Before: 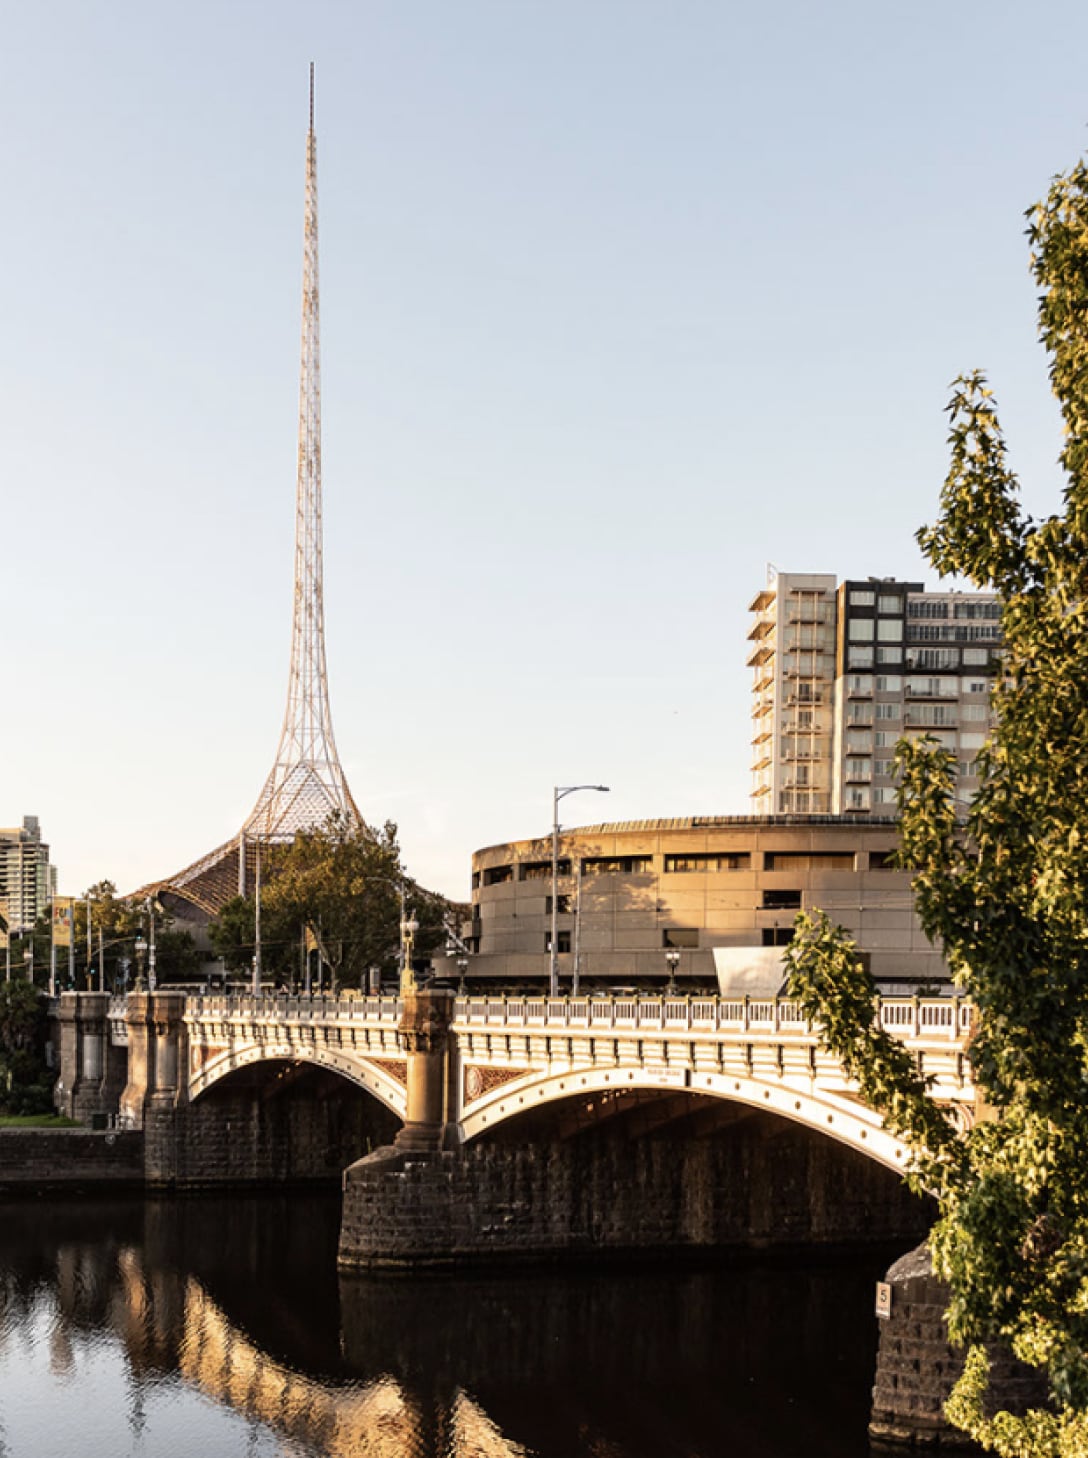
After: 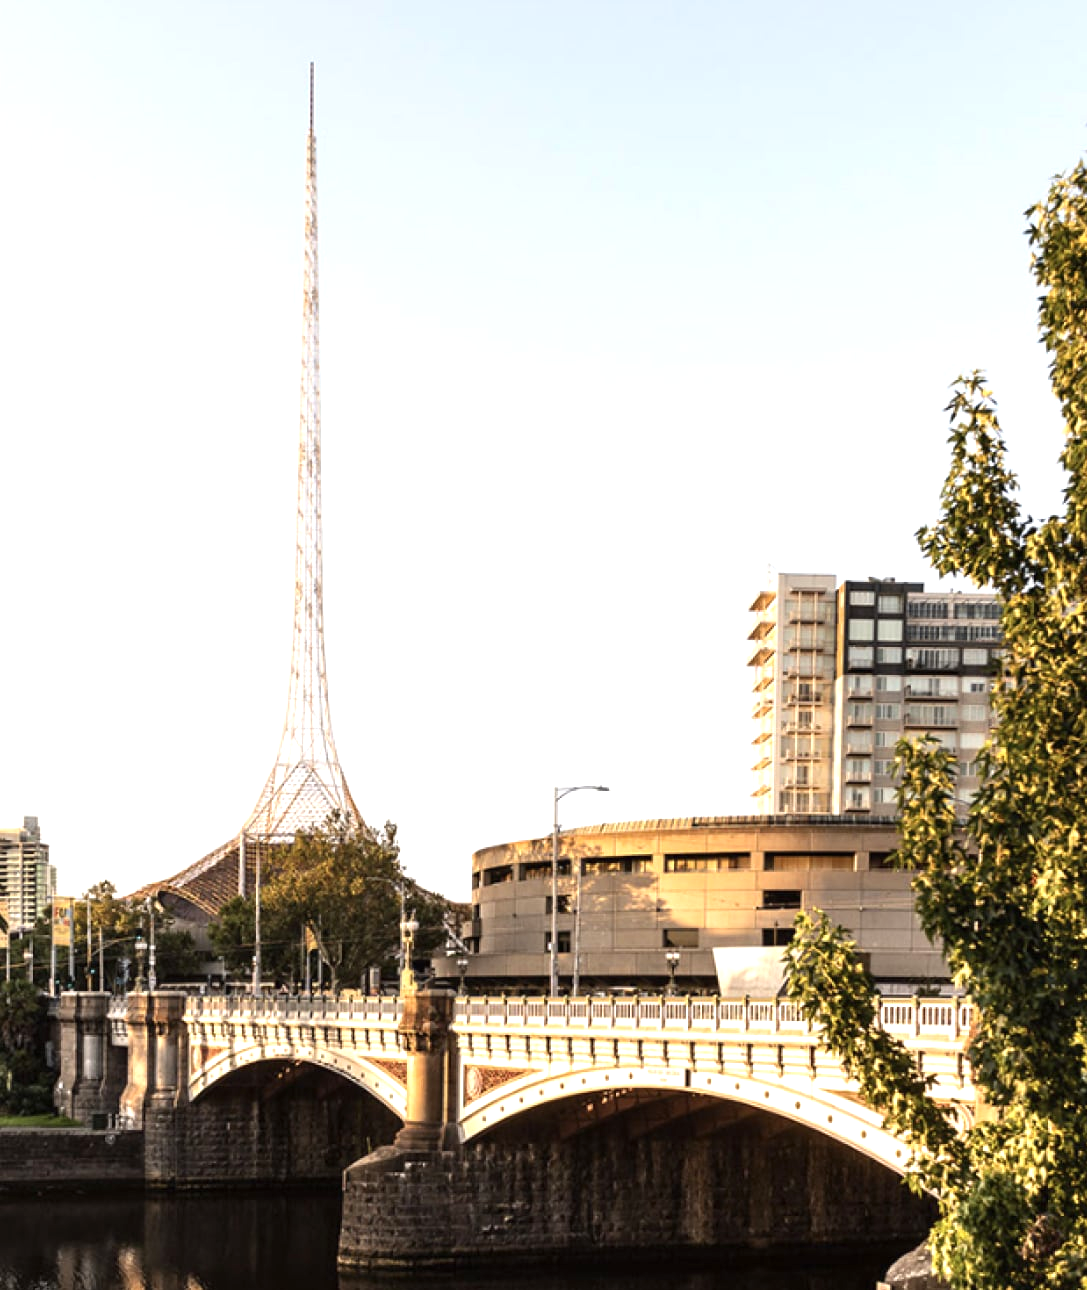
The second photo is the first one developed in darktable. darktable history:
crop and rotate: top 0%, bottom 11.49%
exposure: black level correction 0, exposure 0.6 EV, compensate exposure bias true, compensate highlight preservation false
